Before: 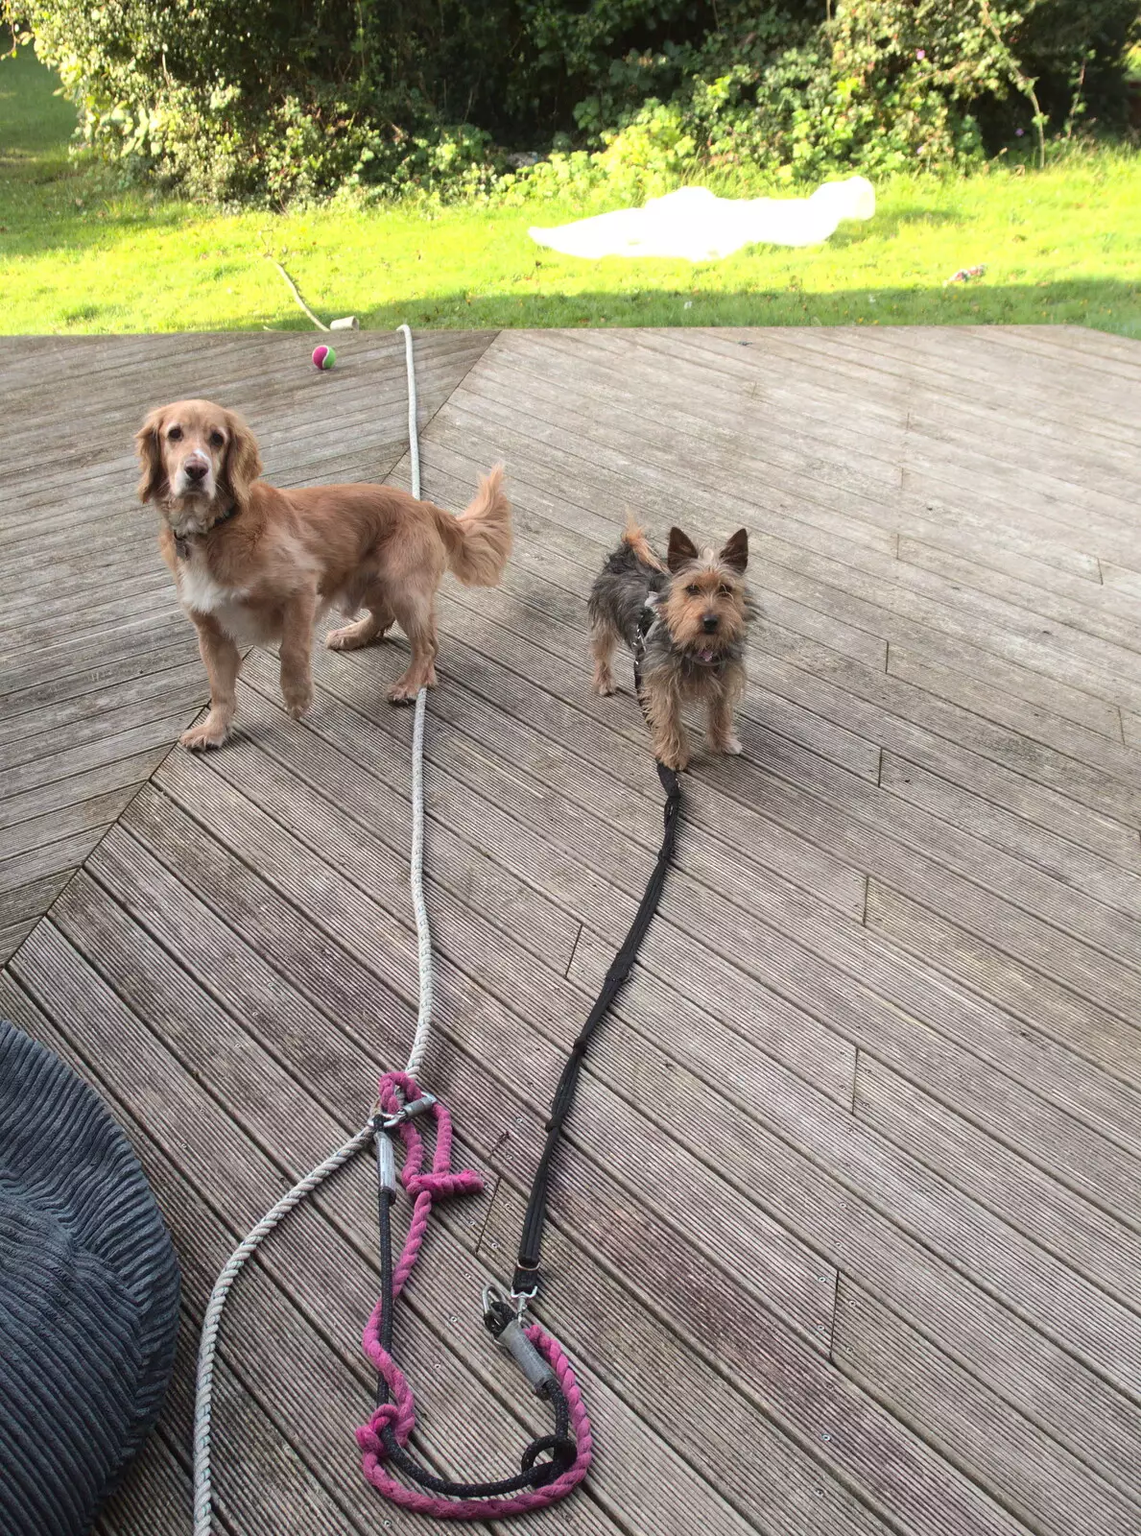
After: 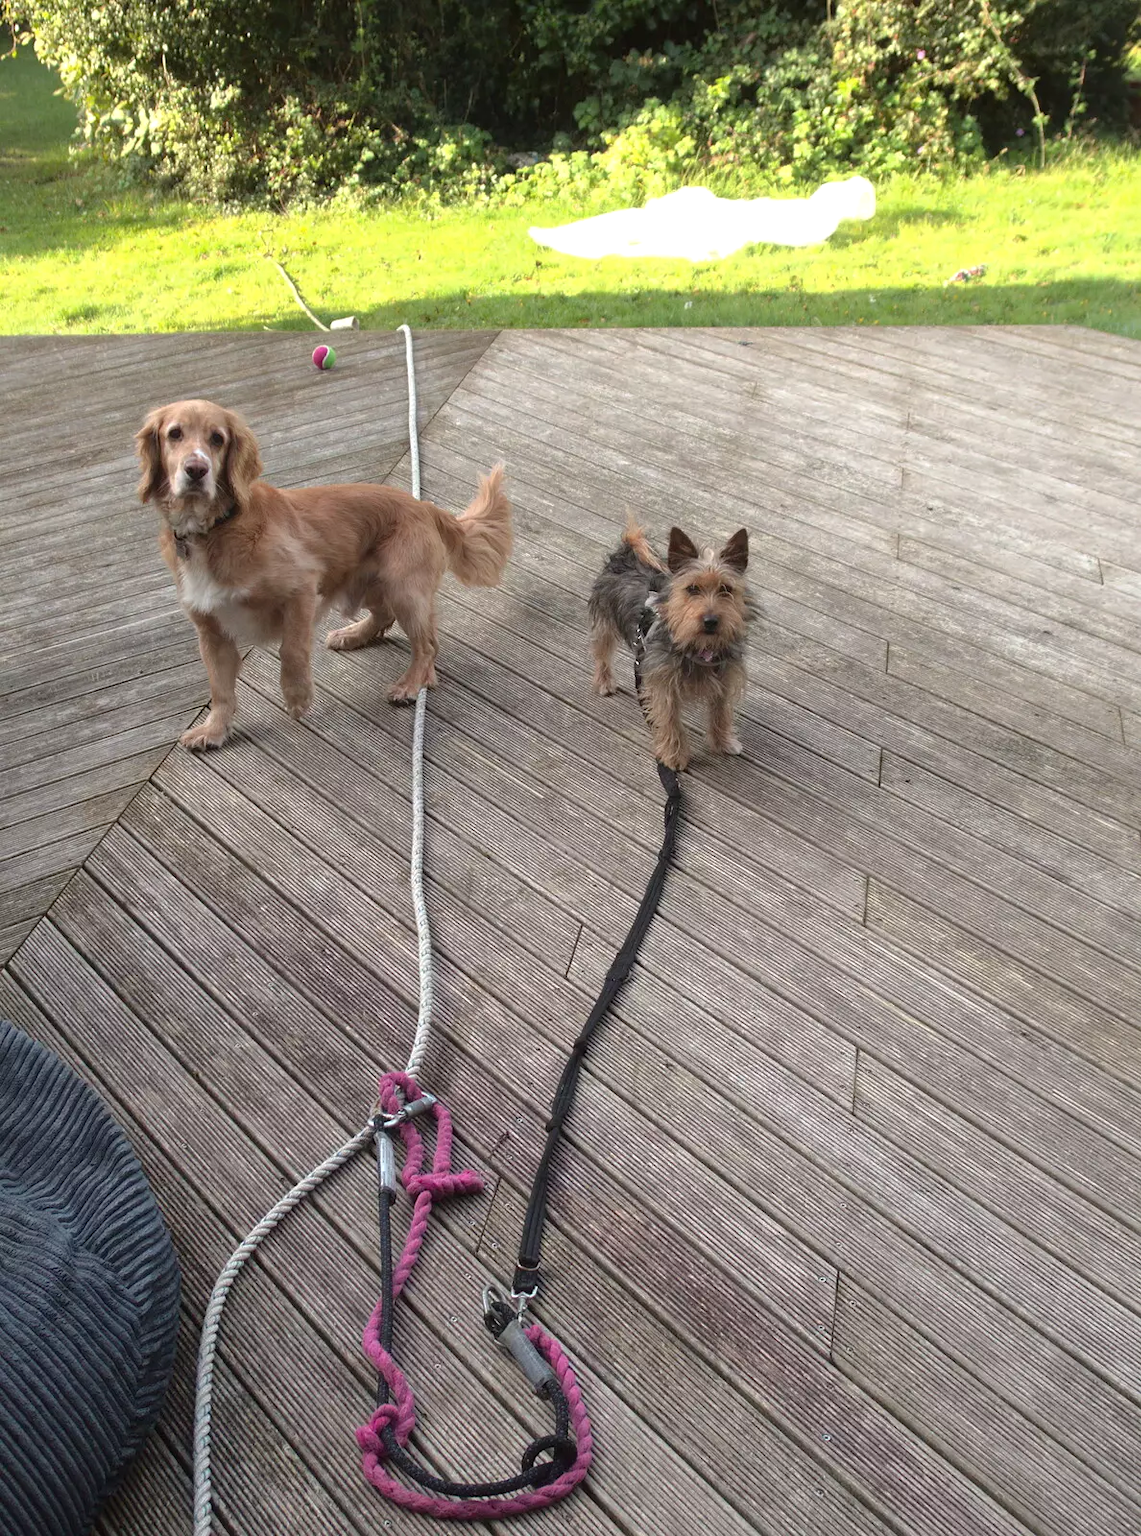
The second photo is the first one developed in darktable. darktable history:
tone equalizer: -8 EV -0.001 EV, -7 EV 0.003 EV, -6 EV -0.003 EV, -5 EV -0.008 EV, -4 EV -0.076 EV, -3 EV -0.206 EV, -2 EV -0.261 EV, -1 EV 0.08 EV, +0 EV 0.292 EV, edges refinement/feathering 500, mask exposure compensation -1.57 EV, preserve details no
